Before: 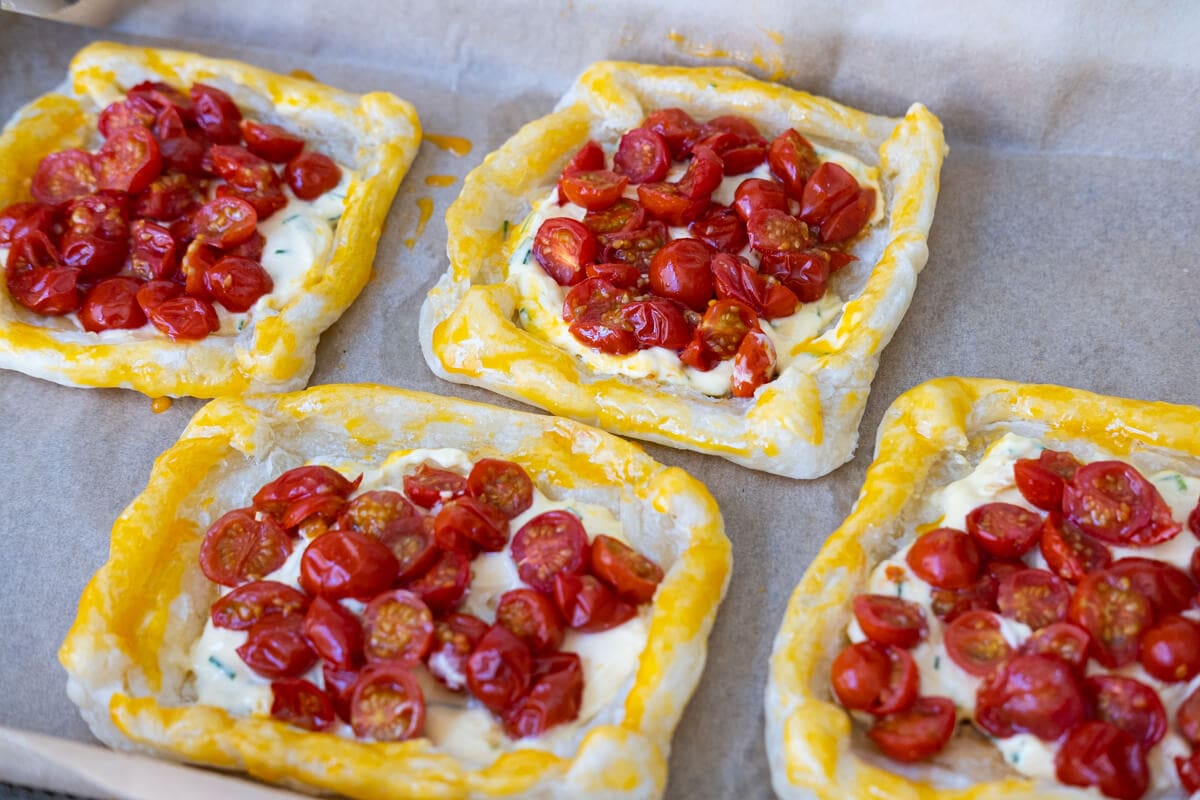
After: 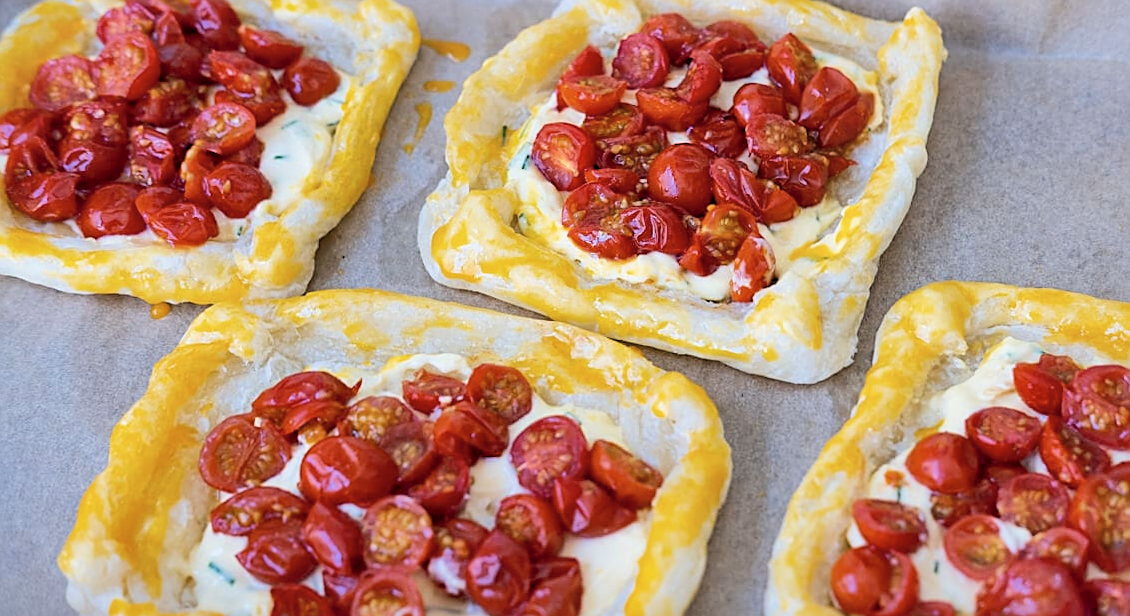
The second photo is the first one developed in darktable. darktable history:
crop and rotate: angle 0.112°, top 11.825%, right 5.532%, bottom 10.836%
color zones: curves: ch0 [(0, 0.5) (0.143, 0.5) (0.286, 0.5) (0.429, 0.504) (0.571, 0.5) (0.714, 0.509) (0.857, 0.5) (1, 0.5)]; ch1 [(0, 0.425) (0.143, 0.425) (0.286, 0.375) (0.429, 0.405) (0.571, 0.5) (0.714, 0.47) (0.857, 0.425) (1, 0.435)]; ch2 [(0, 0.5) (0.143, 0.5) (0.286, 0.5) (0.429, 0.517) (0.571, 0.5) (0.714, 0.51) (0.857, 0.5) (1, 0.5)]
sharpen: on, module defaults
tone equalizer: -8 EV -0.435 EV, -7 EV -0.421 EV, -6 EV -0.366 EV, -5 EV -0.191 EV, -3 EV 0.226 EV, -2 EV 0.345 EV, -1 EV 0.379 EV, +0 EV 0.407 EV, edges refinement/feathering 500, mask exposure compensation -1.57 EV, preserve details no
shadows and highlights: on, module defaults
local contrast: mode bilateral grid, contrast 20, coarseness 50, detail 119%, midtone range 0.2
filmic rgb: black relative exposure -6.95 EV, white relative exposure 5.61 EV, hardness 2.85, color science v6 (2022)
levels: mode automatic, levels [0, 0.618, 1]
